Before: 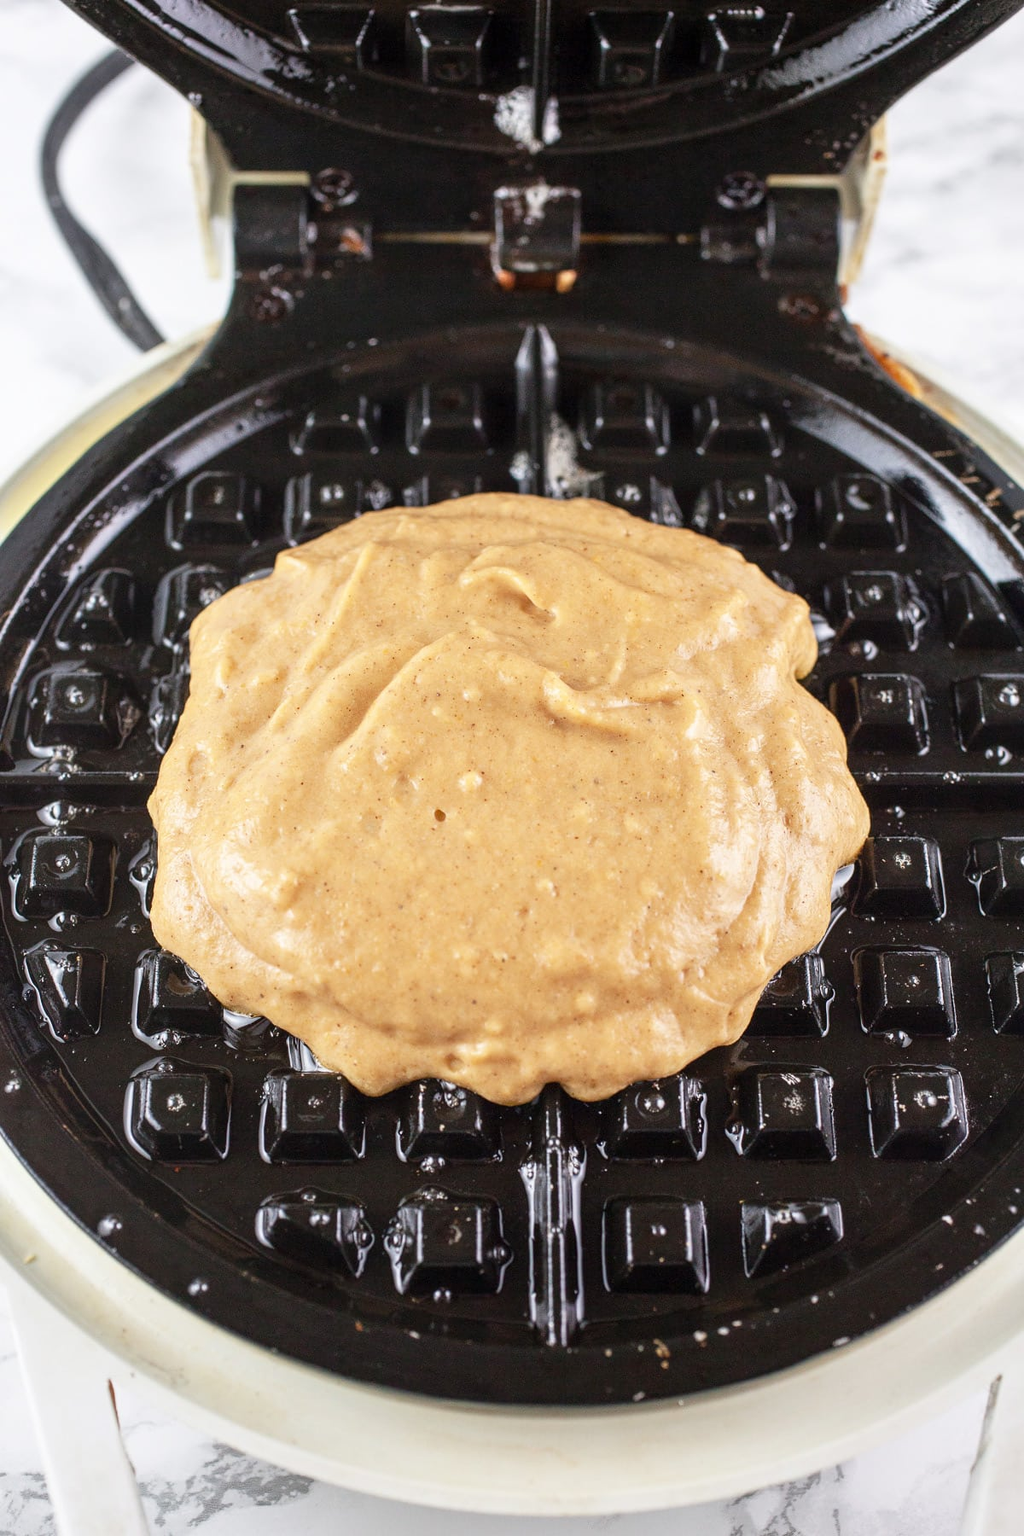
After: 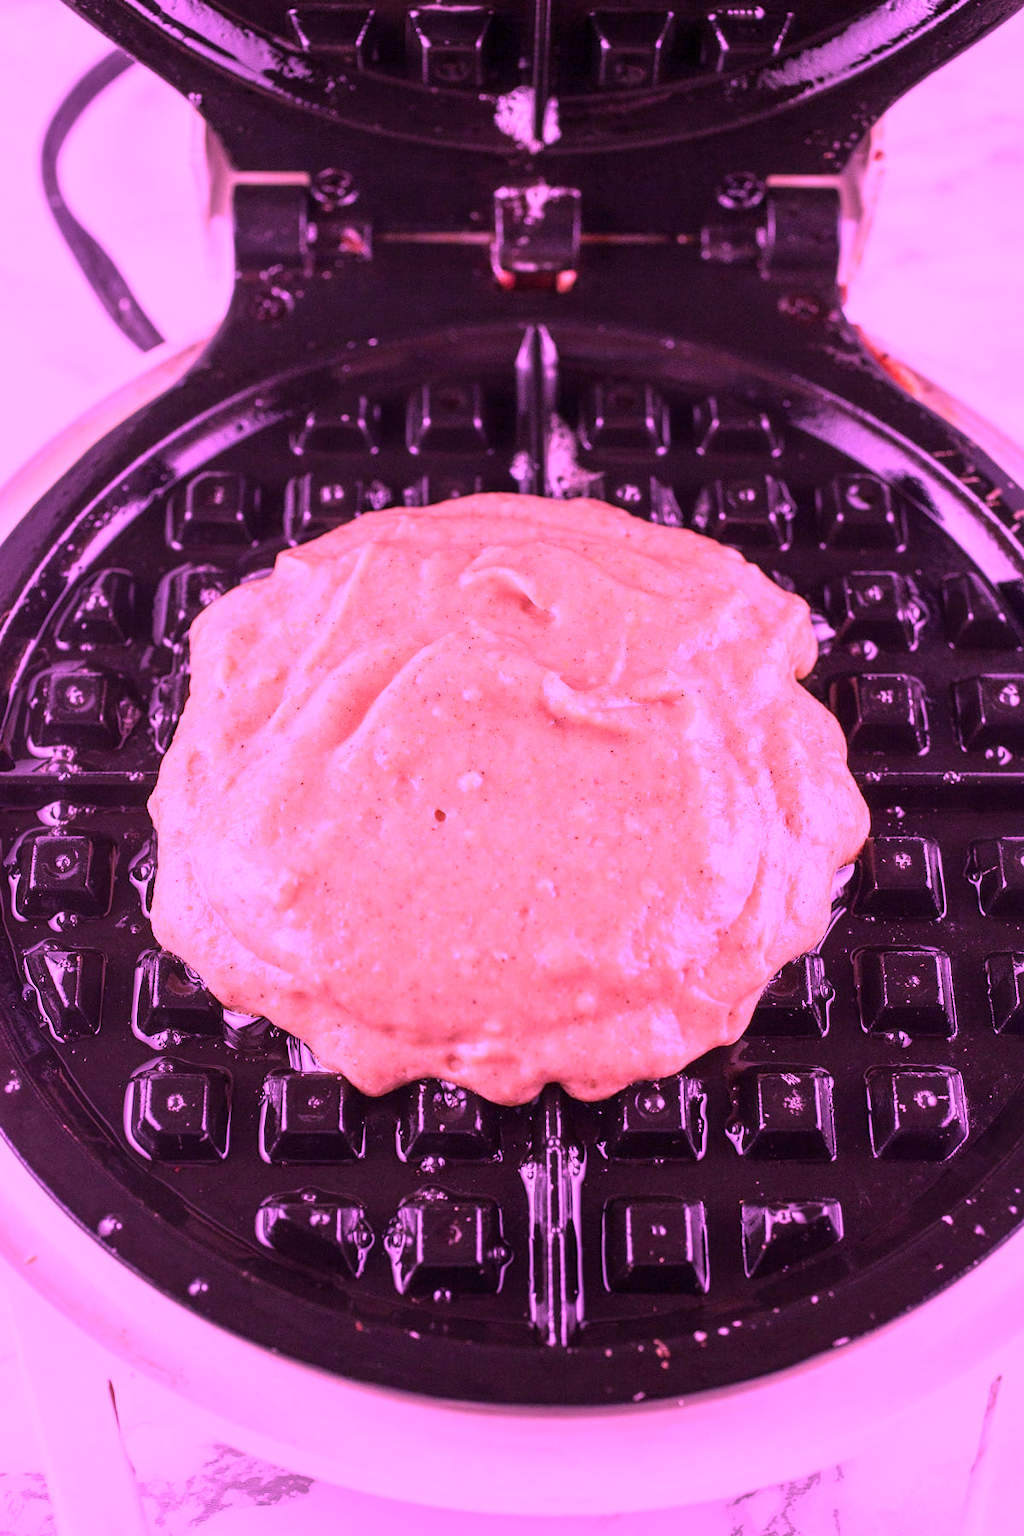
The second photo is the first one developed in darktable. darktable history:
color calibration: illuminant custom, x 0.261, y 0.52, temperature 7031.53 K
exposure: compensate highlight preservation false
